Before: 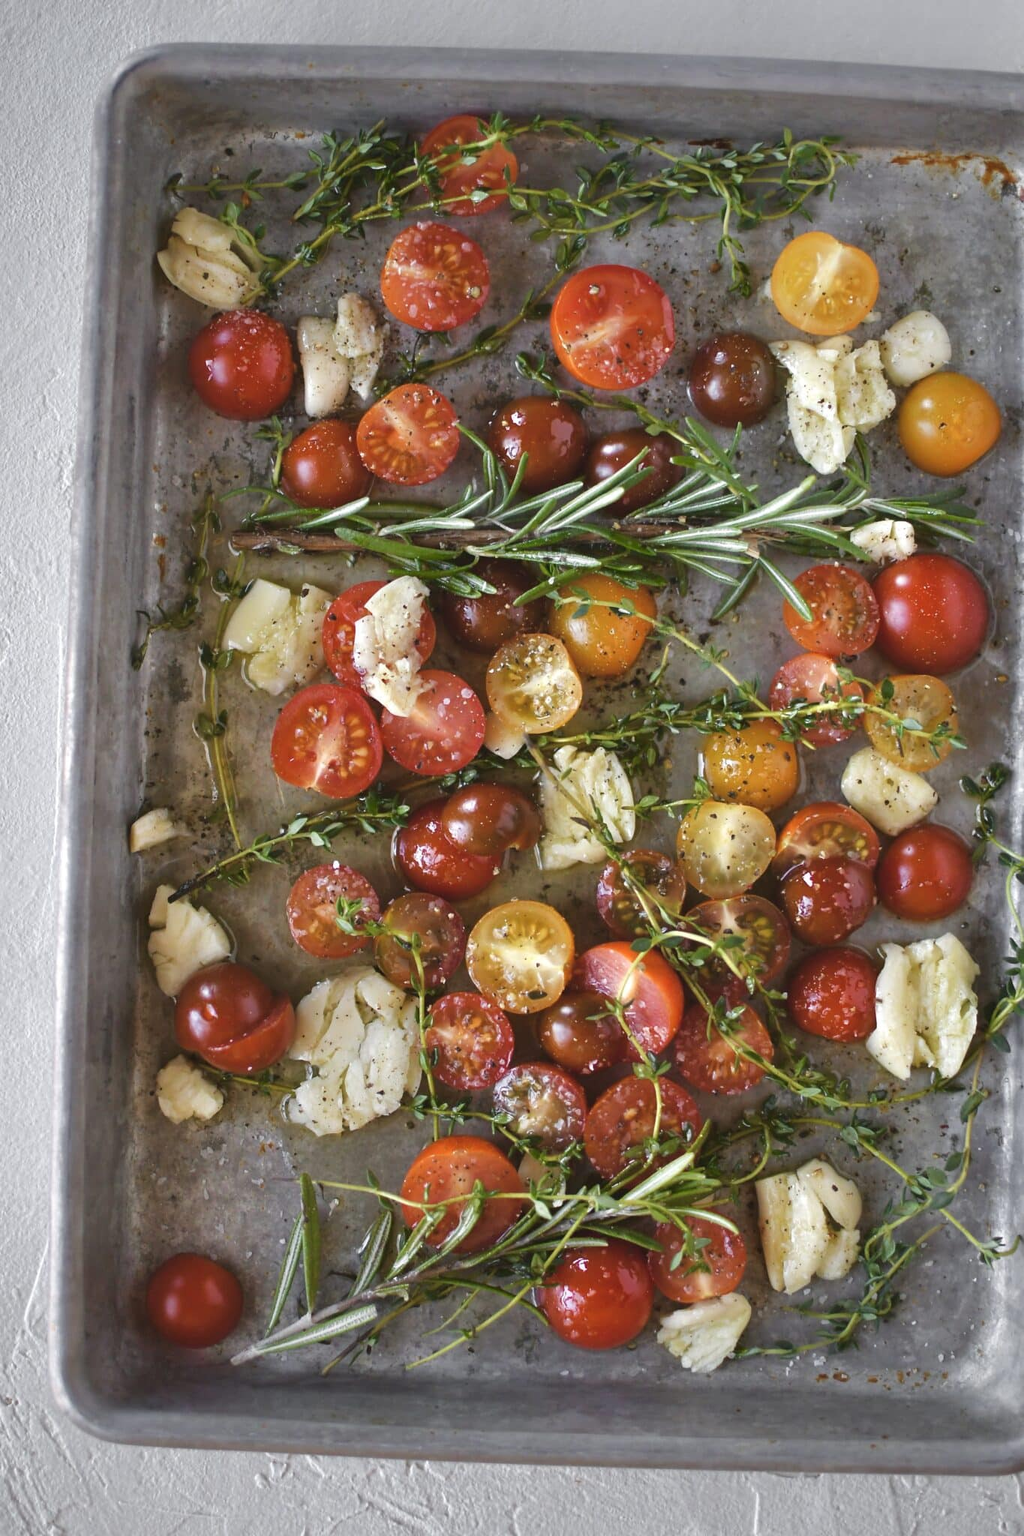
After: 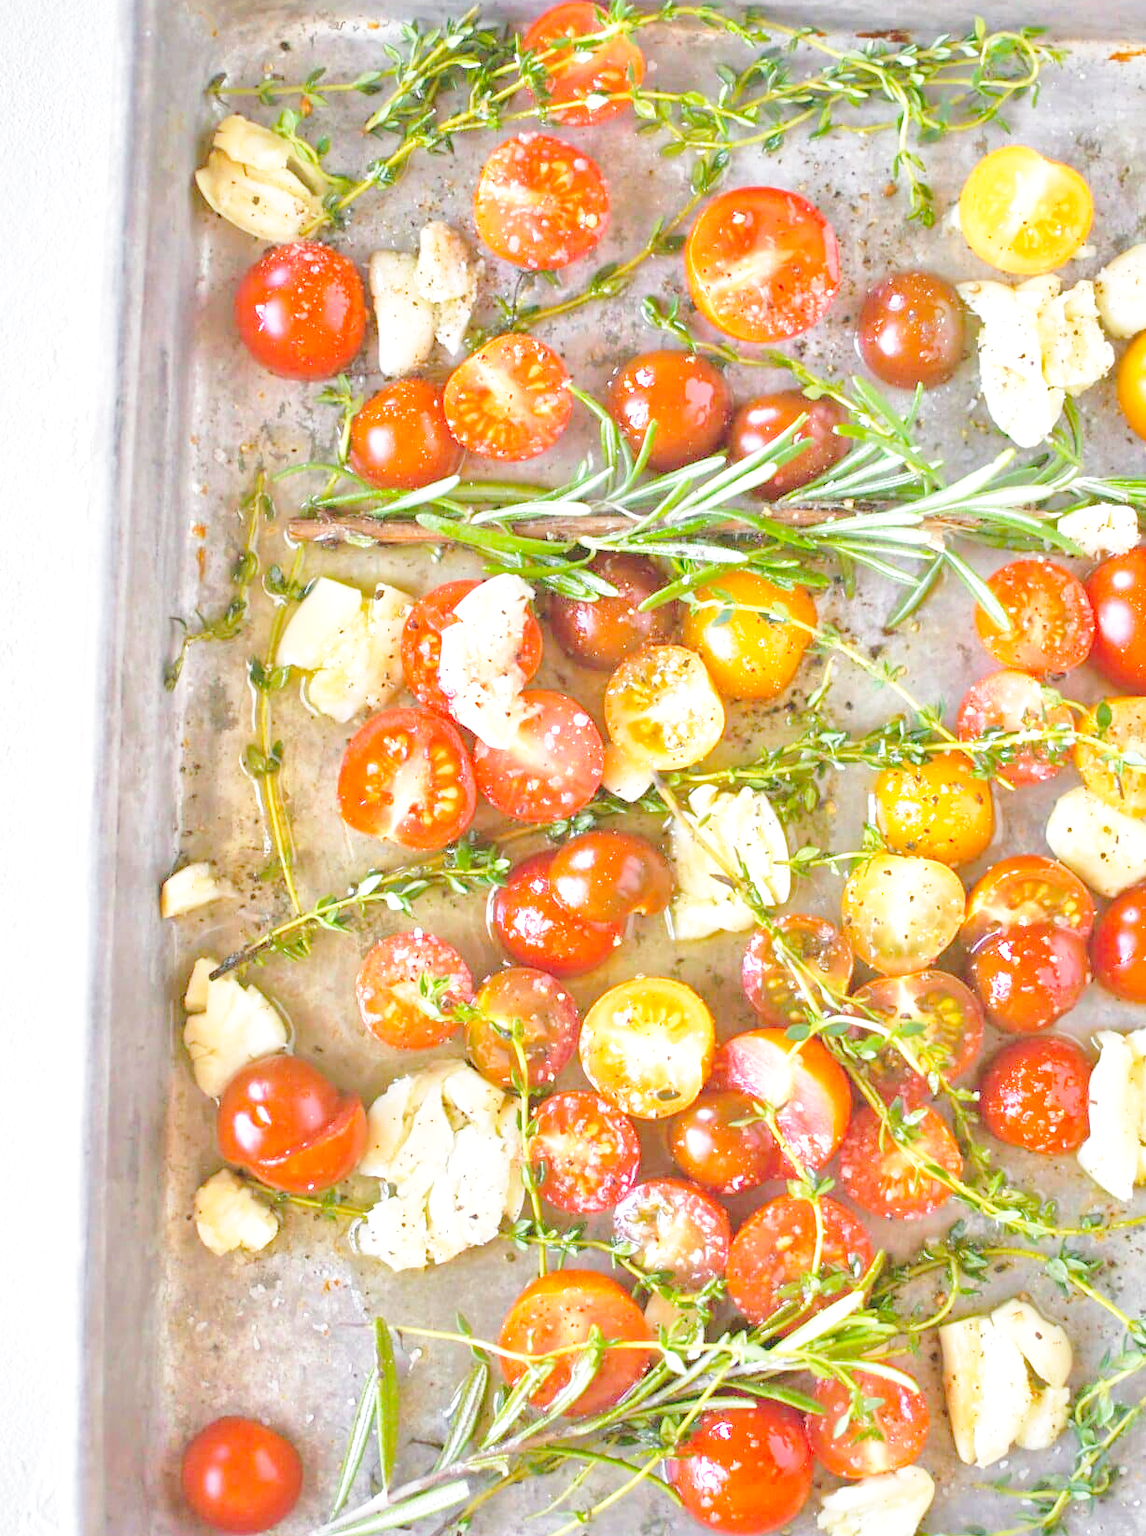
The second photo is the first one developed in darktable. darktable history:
base curve: curves: ch0 [(0, 0) (0.032, 0.037) (0.105, 0.228) (0.435, 0.76) (0.856, 0.983) (1, 1)], preserve colors none
crop: top 7.518%, right 9.906%, bottom 12.099%
exposure: black level correction 0, exposure 0.692 EV, compensate highlight preservation false
tone equalizer: -7 EV 0.163 EV, -6 EV 0.635 EV, -5 EV 1.11 EV, -4 EV 1.37 EV, -3 EV 1.18 EV, -2 EV 0.6 EV, -1 EV 0.161 EV, mask exposure compensation -0.5 EV
